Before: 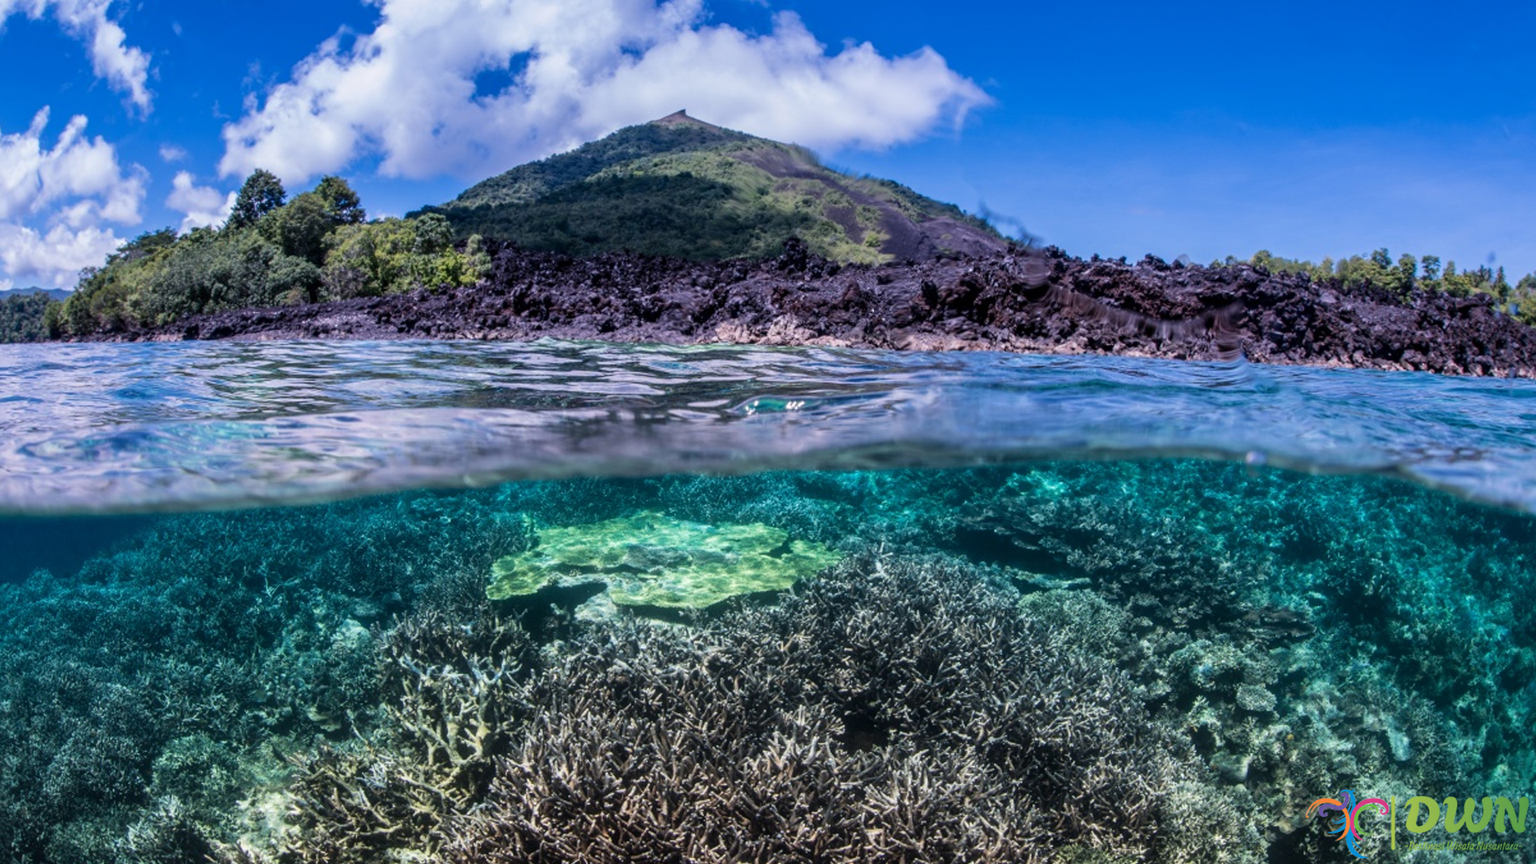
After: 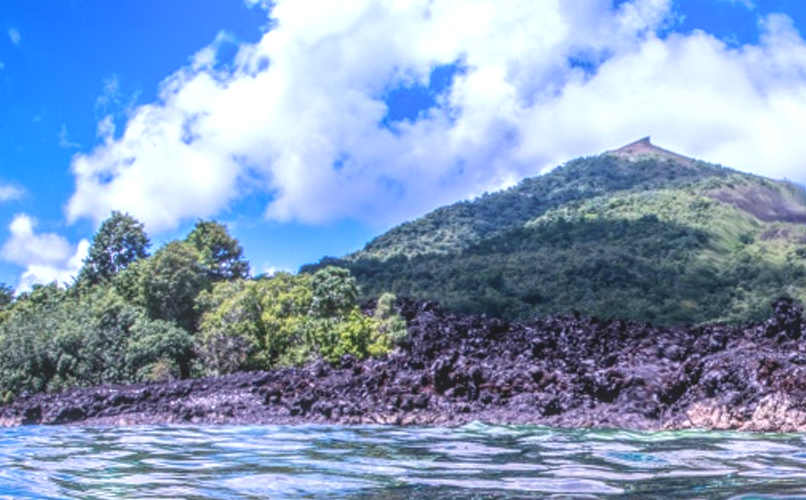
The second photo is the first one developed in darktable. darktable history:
local contrast: highlights 73%, shadows 15%, midtone range 0.197
exposure: black level correction 0, exposure 0.7 EV, compensate exposure bias true, compensate highlight preservation false
crop and rotate: left 10.817%, top 0.062%, right 47.194%, bottom 53.626%
contrast brightness saturation: contrast 0.07
